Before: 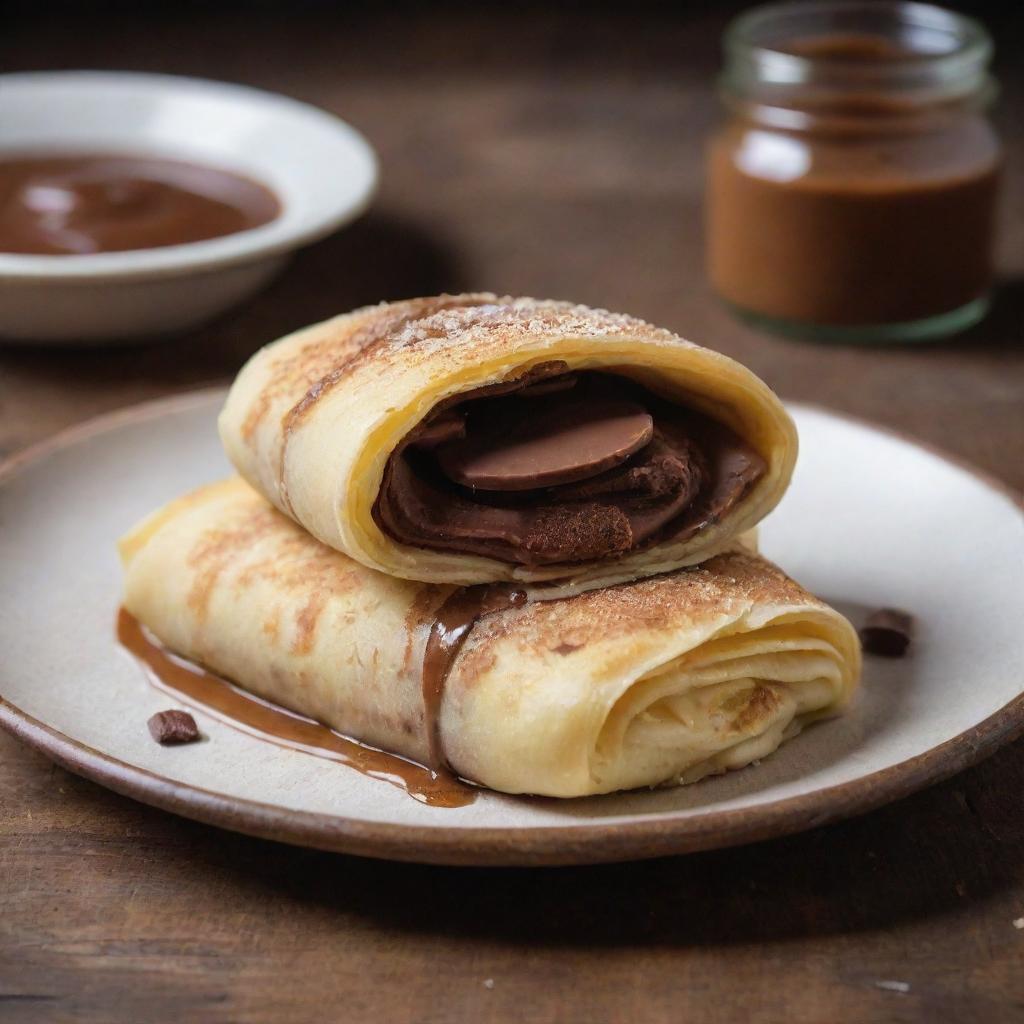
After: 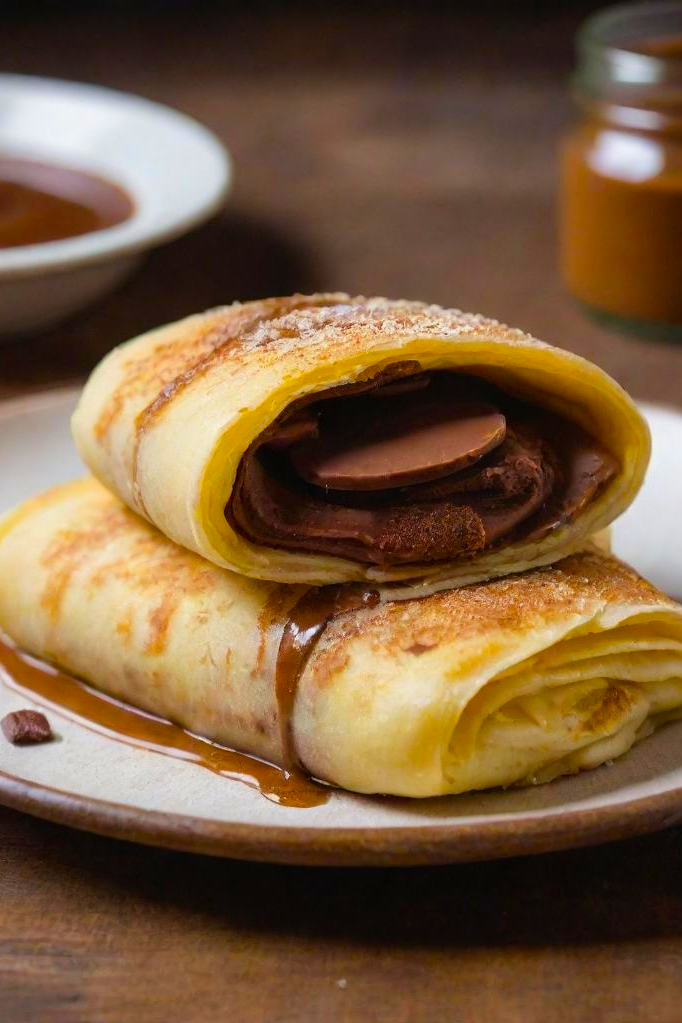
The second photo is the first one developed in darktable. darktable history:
crop and rotate: left 14.436%, right 18.898%
color balance rgb: linear chroma grading › global chroma 15%, perceptual saturation grading › global saturation 30%
